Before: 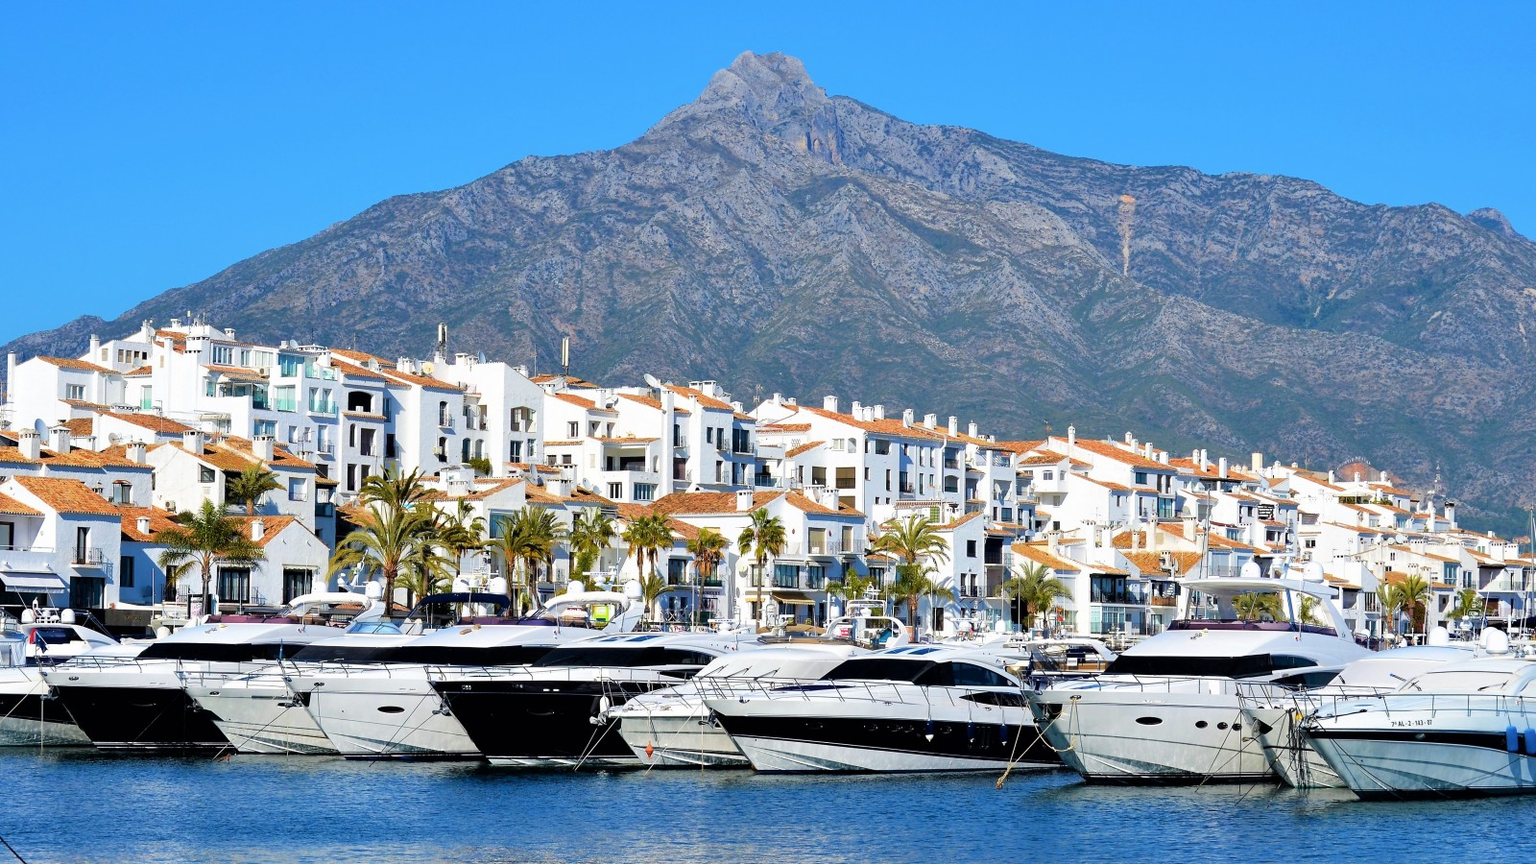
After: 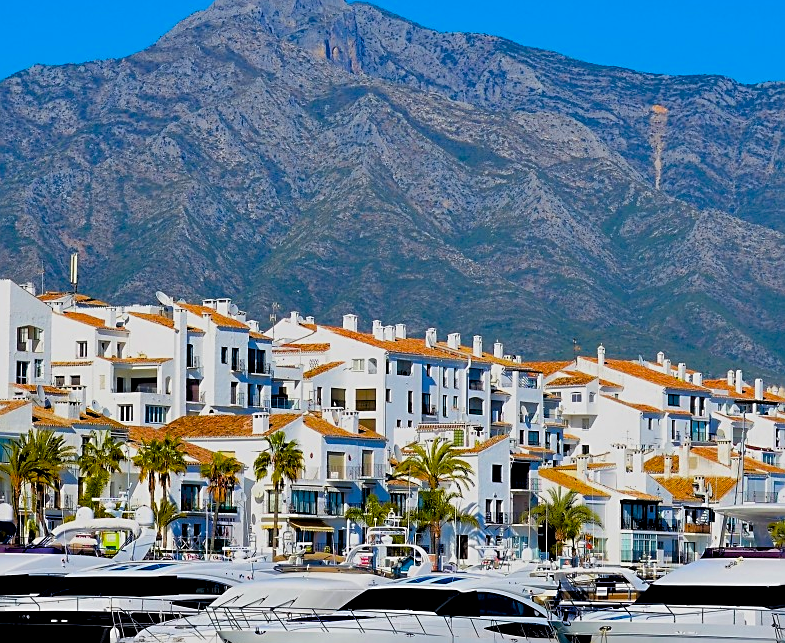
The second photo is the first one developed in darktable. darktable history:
color balance rgb: linear chroma grading › global chroma 9.874%, perceptual saturation grading › global saturation 30.022%
exposure: black level correction 0.011, exposure -0.478 EV, compensate highlight preservation false
sharpen: on, module defaults
crop: left 32.24%, top 10.938%, right 18.65%, bottom 17.512%
